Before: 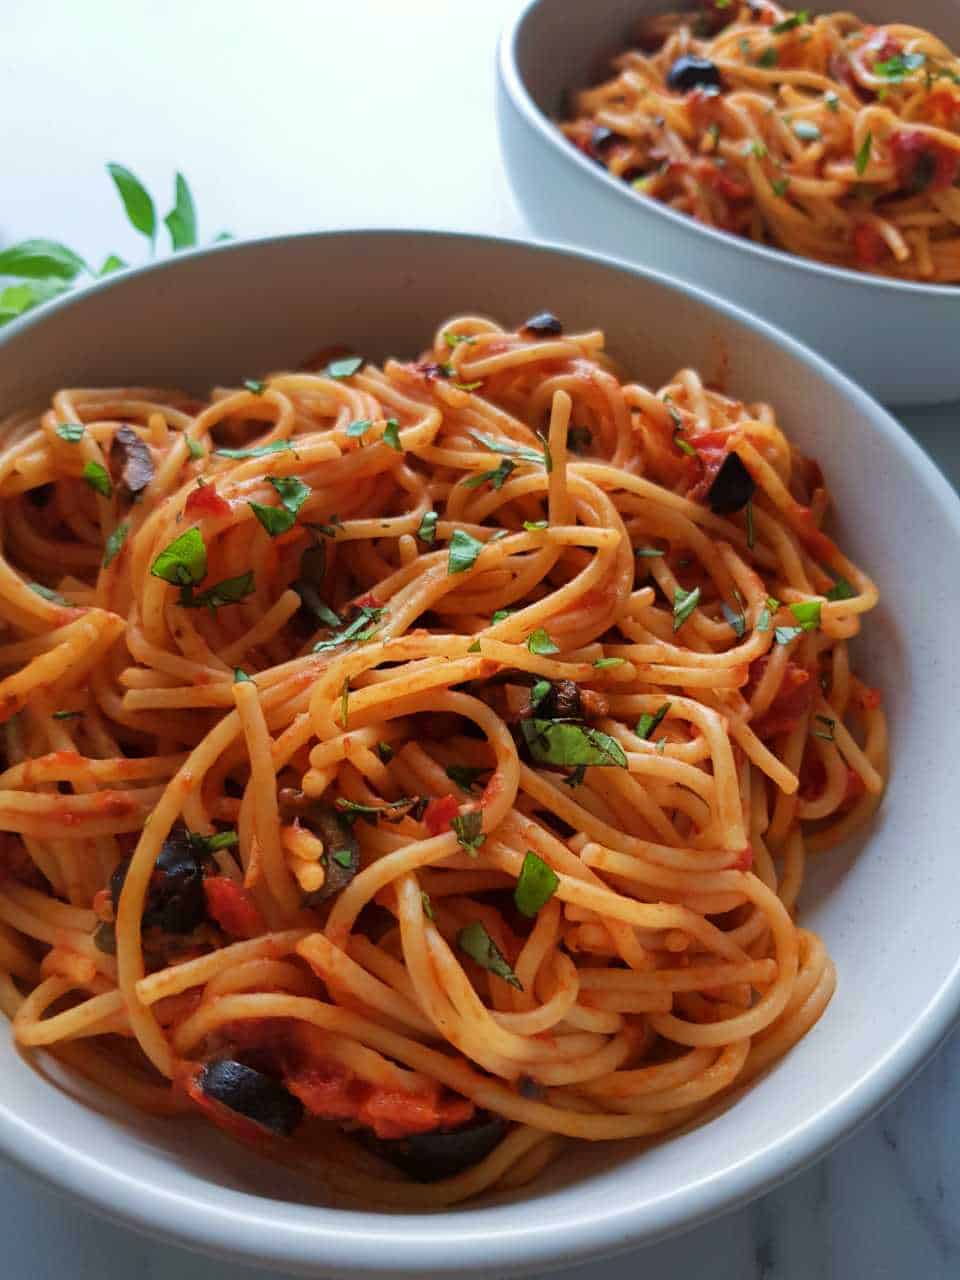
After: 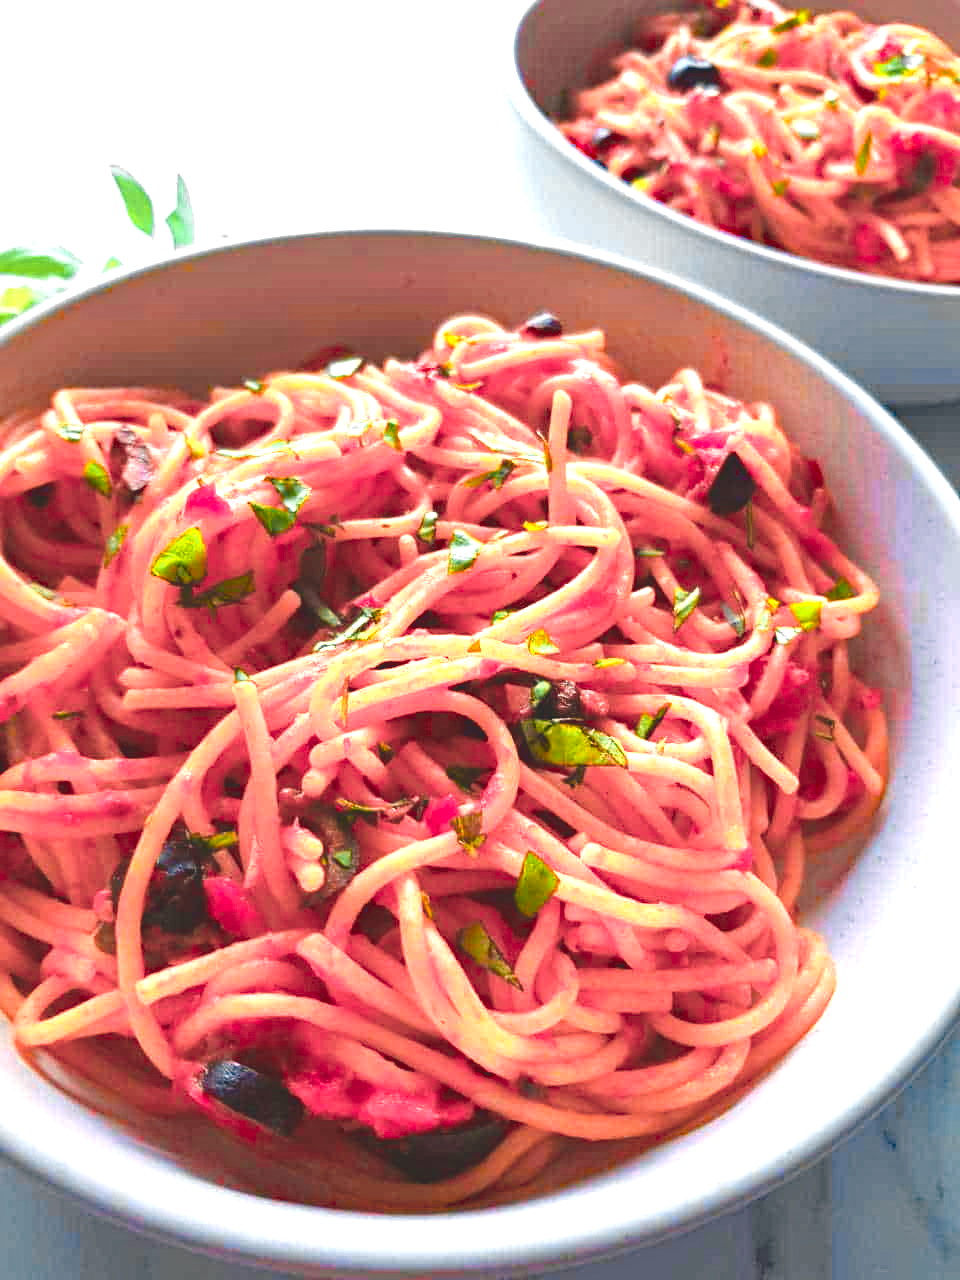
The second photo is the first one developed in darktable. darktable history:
color balance rgb: shadows lift › chroma 2%, shadows lift › hue 247.2°, power › chroma 0.3%, power › hue 25.2°, highlights gain › chroma 3%, highlights gain › hue 60°, global offset › luminance 2%, perceptual saturation grading › global saturation 20%, perceptual saturation grading › highlights -20%, perceptual saturation grading › shadows 30%
color zones: curves: ch0 [(0.257, 0.558) (0.75, 0.565)]; ch1 [(0.004, 0.857) (0.14, 0.416) (0.257, 0.695) (0.442, 0.032) (0.736, 0.266) (0.891, 0.741)]; ch2 [(0, 0.623) (0.112, 0.436) (0.271, 0.474) (0.516, 0.64) (0.743, 0.286)]
haze removal: strength 0.42, compatibility mode true, adaptive false
exposure: black level correction 0, exposure 1.2 EV, compensate exposure bias true, compensate highlight preservation false
